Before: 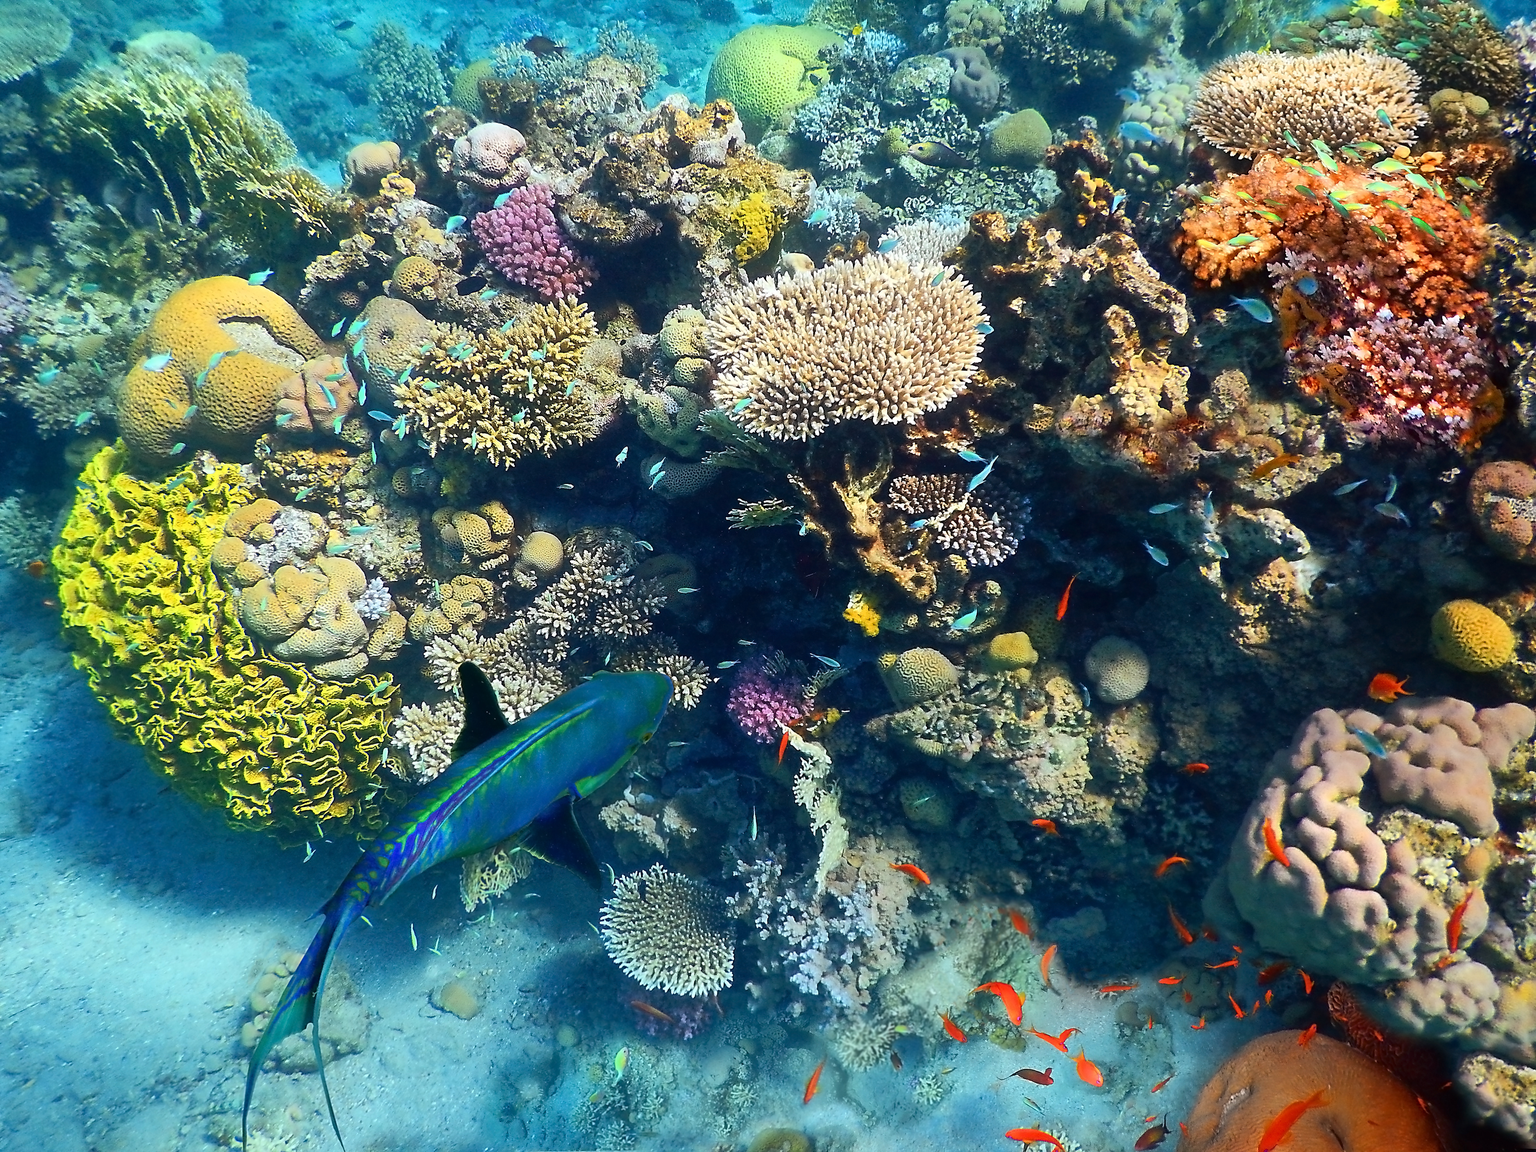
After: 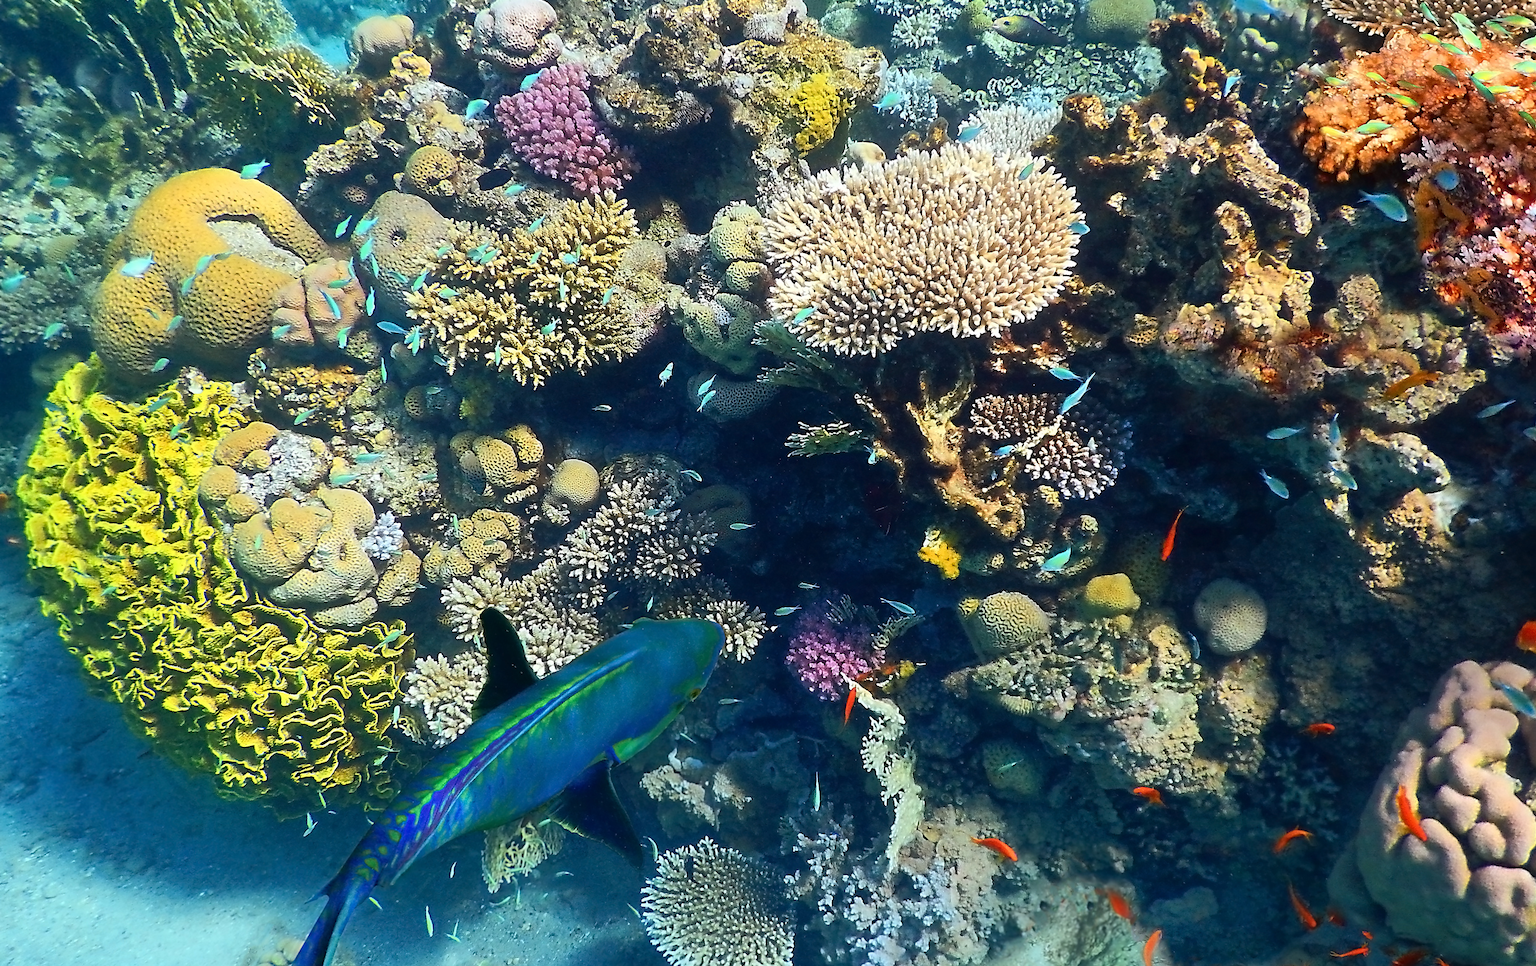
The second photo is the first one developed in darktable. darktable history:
crop and rotate: left 2.454%, top 11.154%, right 9.749%, bottom 15.152%
